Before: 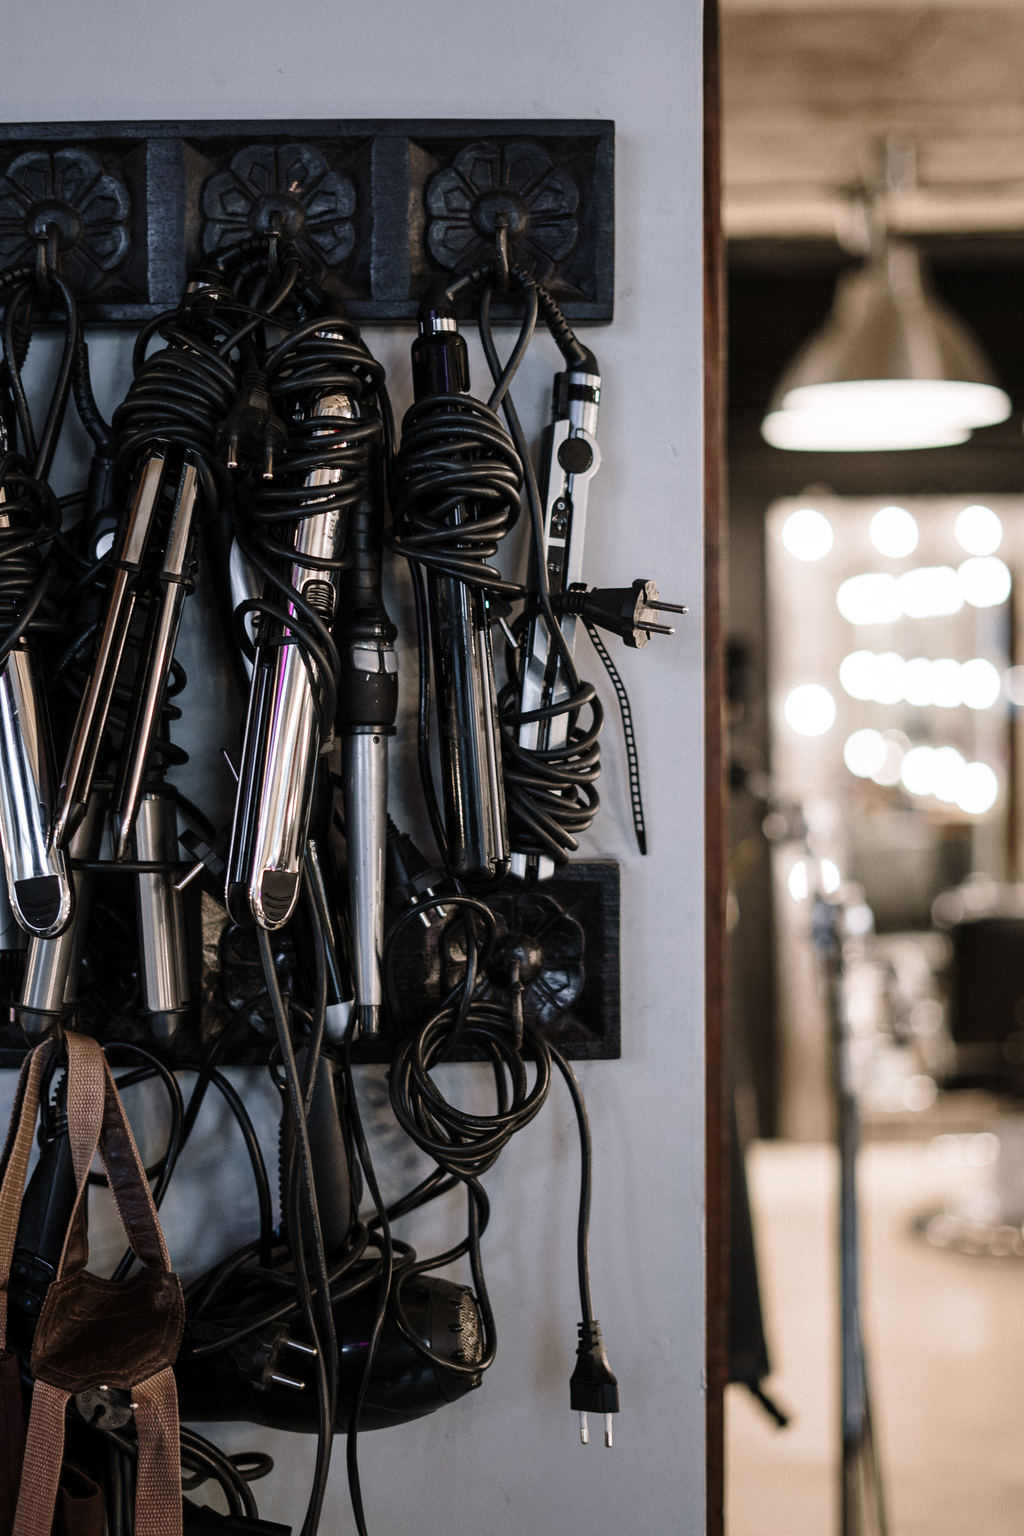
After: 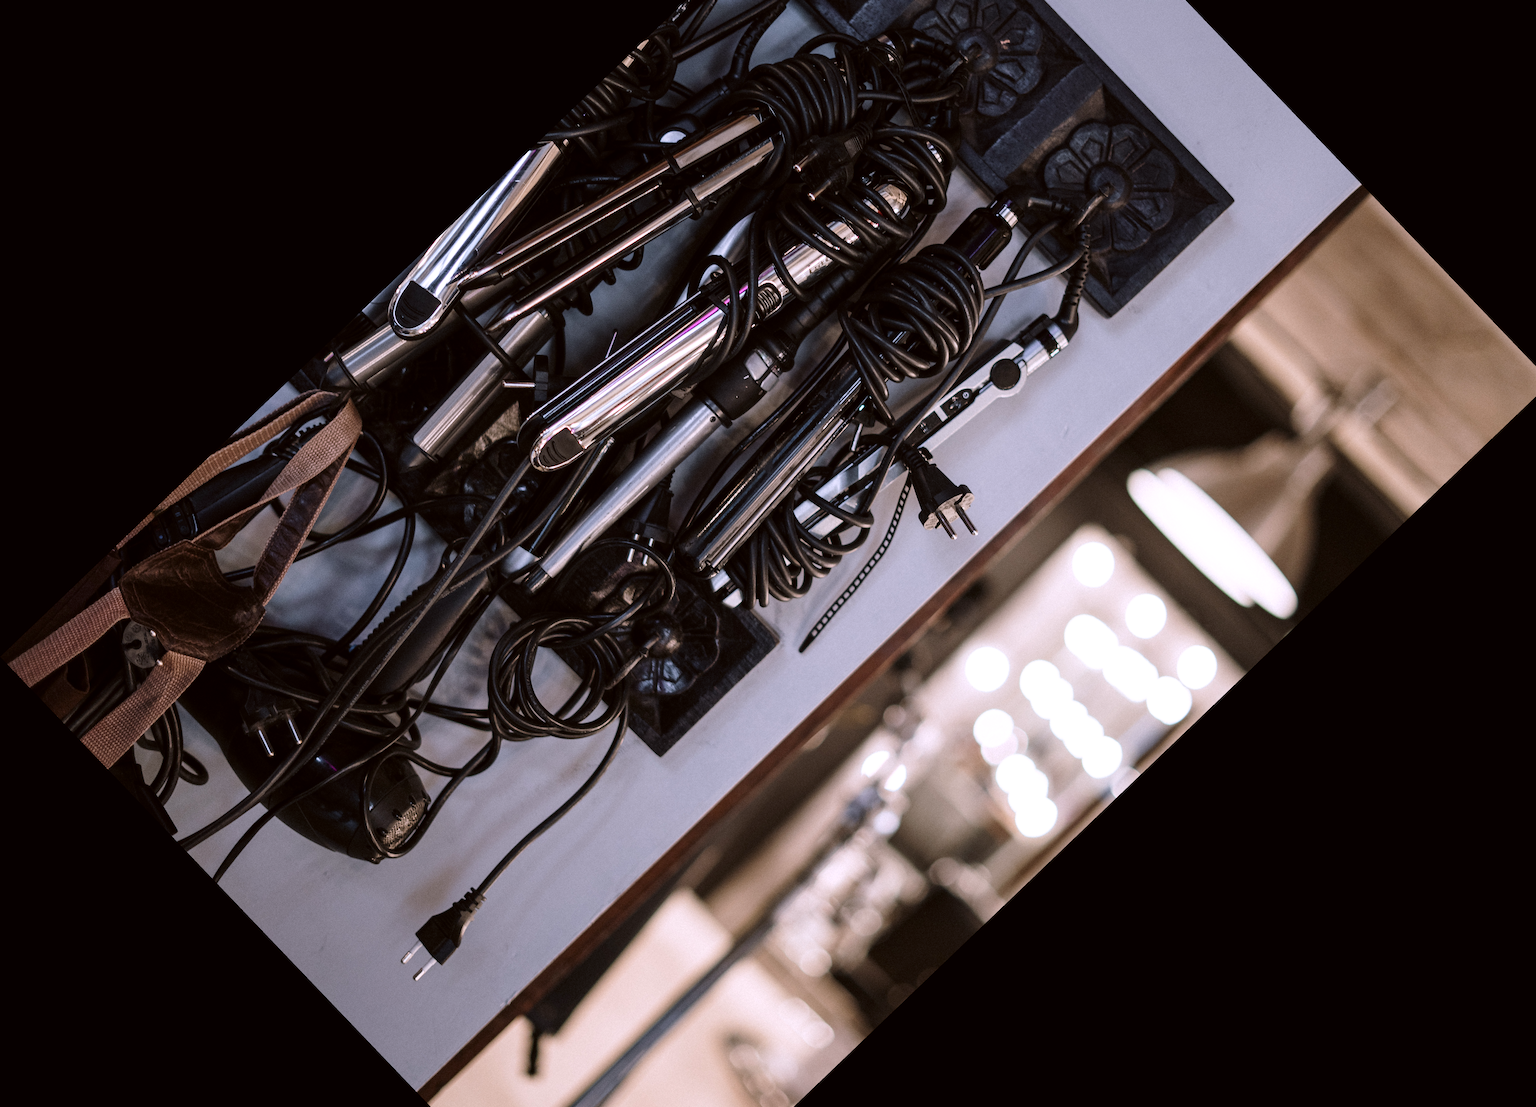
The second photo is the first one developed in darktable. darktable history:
color correction: highlights a* -2.73, highlights b* -2.09, shadows a* 2.41, shadows b* 2.73
white balance: red 1.05, blue 1.072
crop and rotate: angle -46.26°, top 16.234%, right 0.912%, bottom 11.704%
